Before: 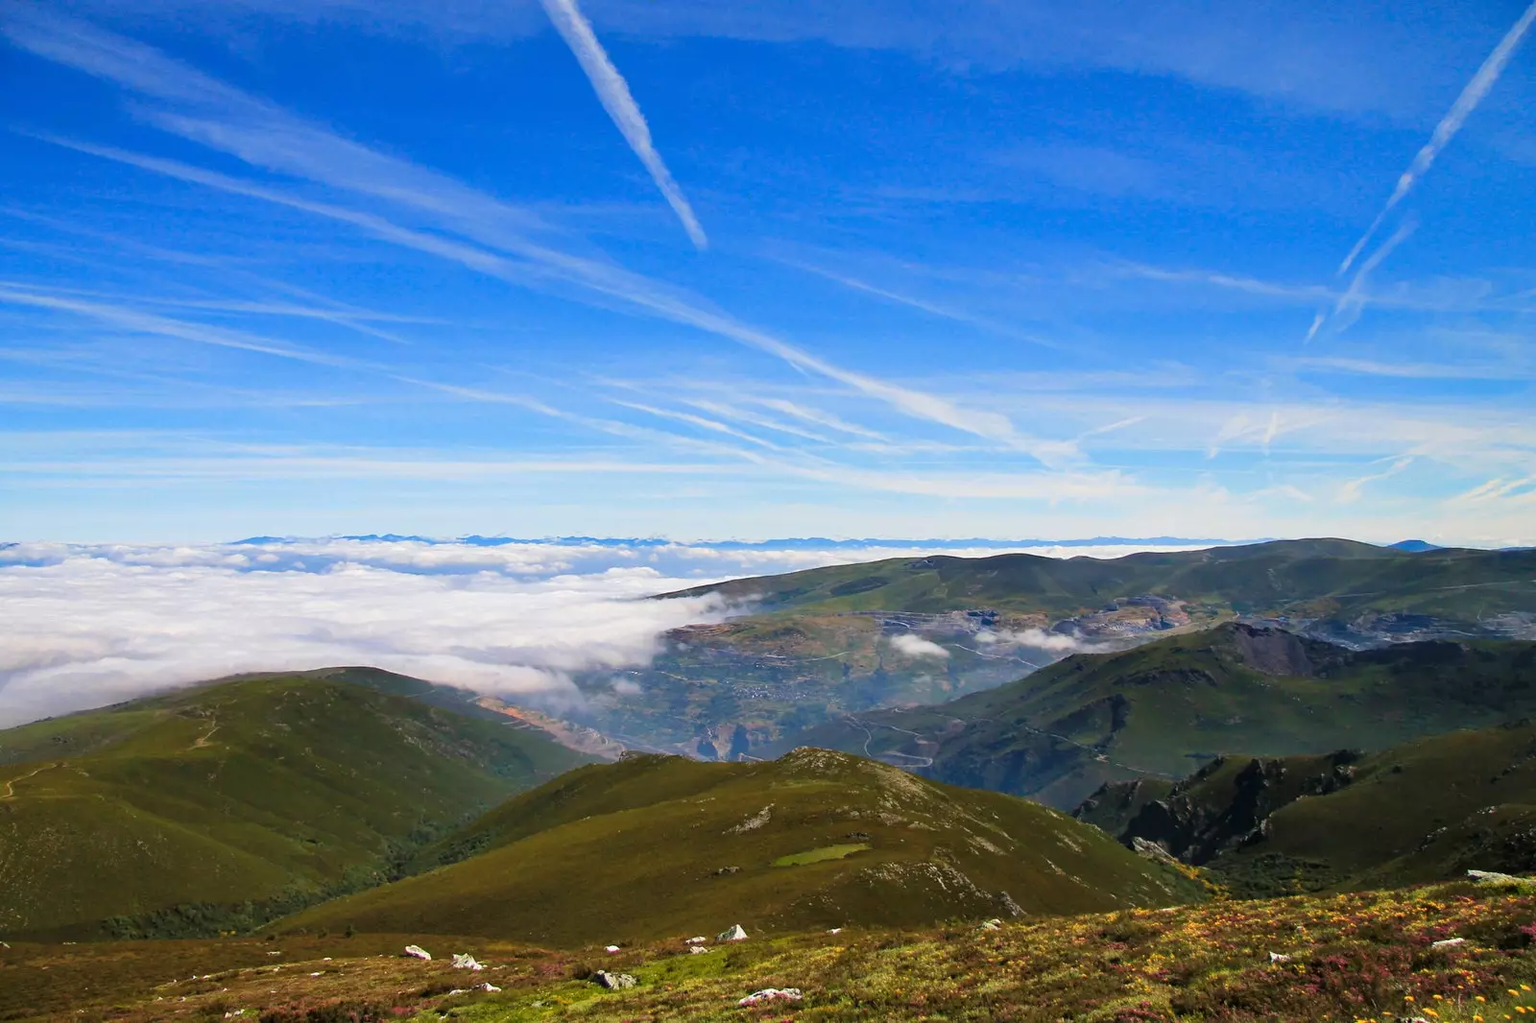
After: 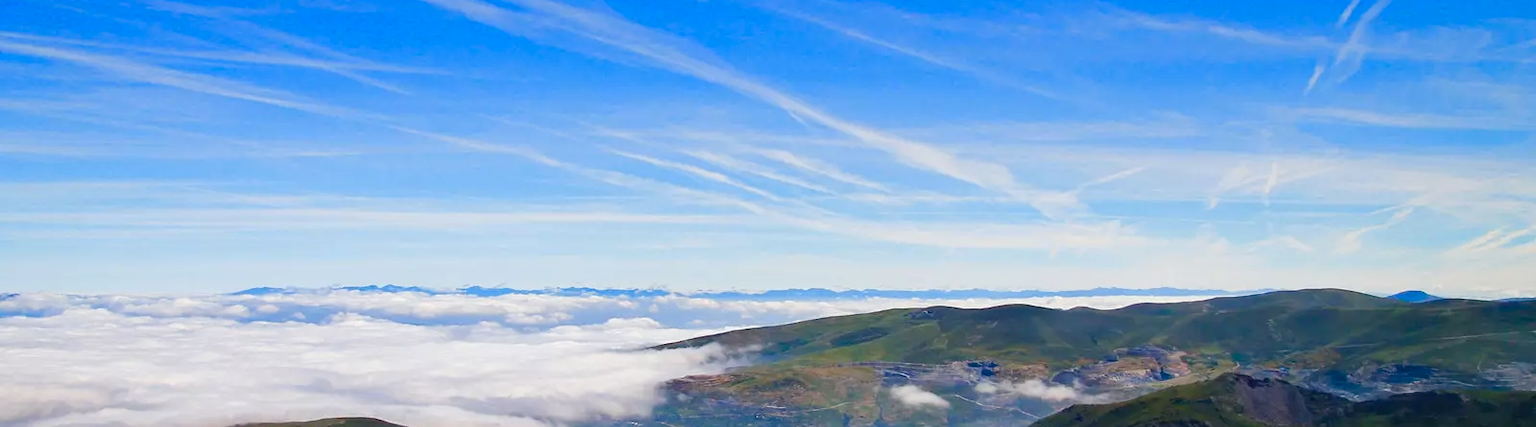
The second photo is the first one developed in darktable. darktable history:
color balance rgb: linear chroma grading › global chroma 9.066%, perceptual saturation grading › global saturation 20%, perceptual saturation grading › highlights -50.595%, perceptual saturation grading › shadows 30.532%
crop and rotate: top 24.412%, bottom 33.806%
